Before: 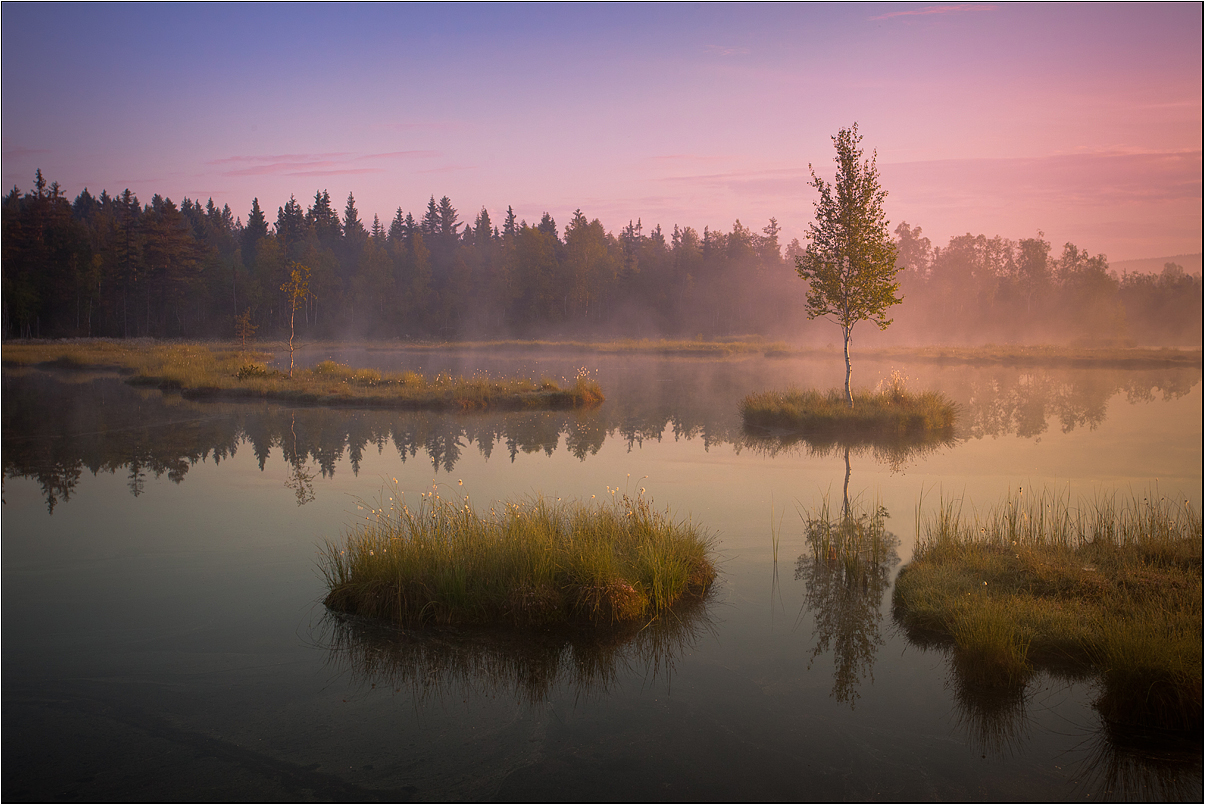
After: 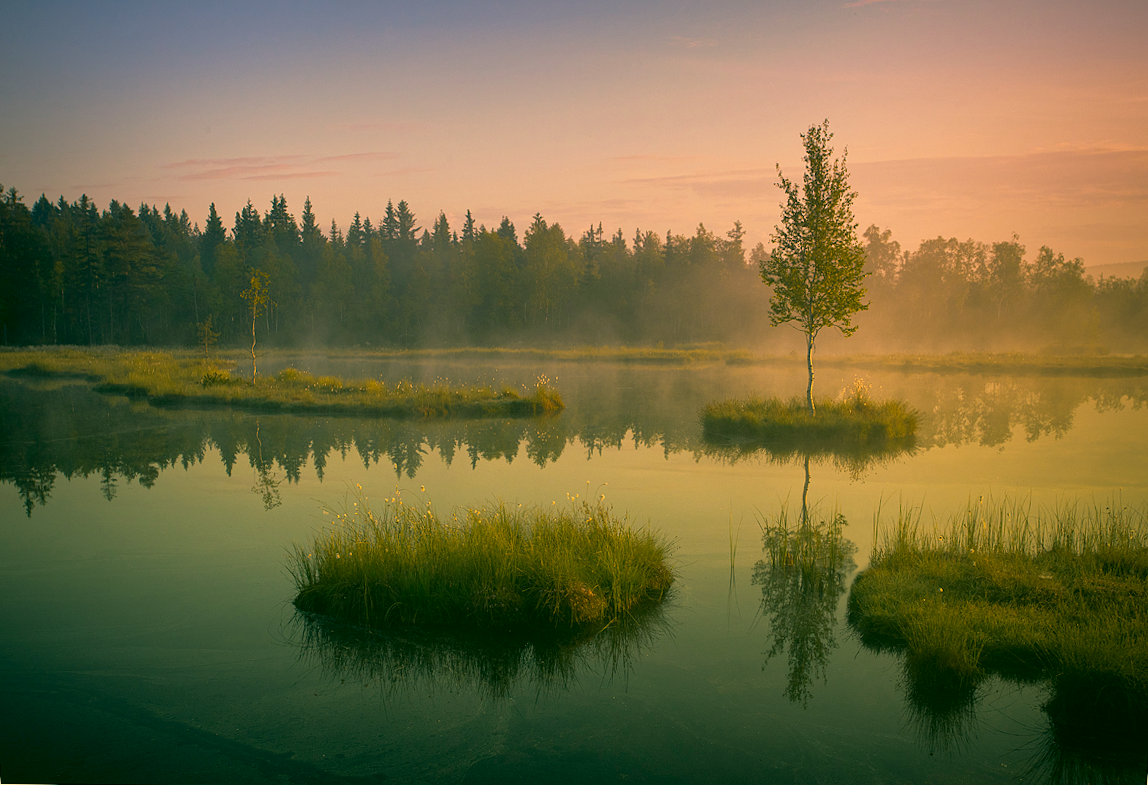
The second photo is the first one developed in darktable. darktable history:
rotate and perspective: rotation 0.074°, lens shift (vertical) 0.096, lens shift (horizontal) -0.041, crop left 0.043, crop right 0.952, crop top 0.024, crop bottom 0.979
local contrast: highlights 100%, shadows 100%, detail 120%, midtone range 0.2
color correction: highlights a* 5.62, highlights b* 33.57, shadows a* -25.86, shadows b* 4.02
shadows and highlights: shadows 37.27, highlights -28.18, soften with gaussian
